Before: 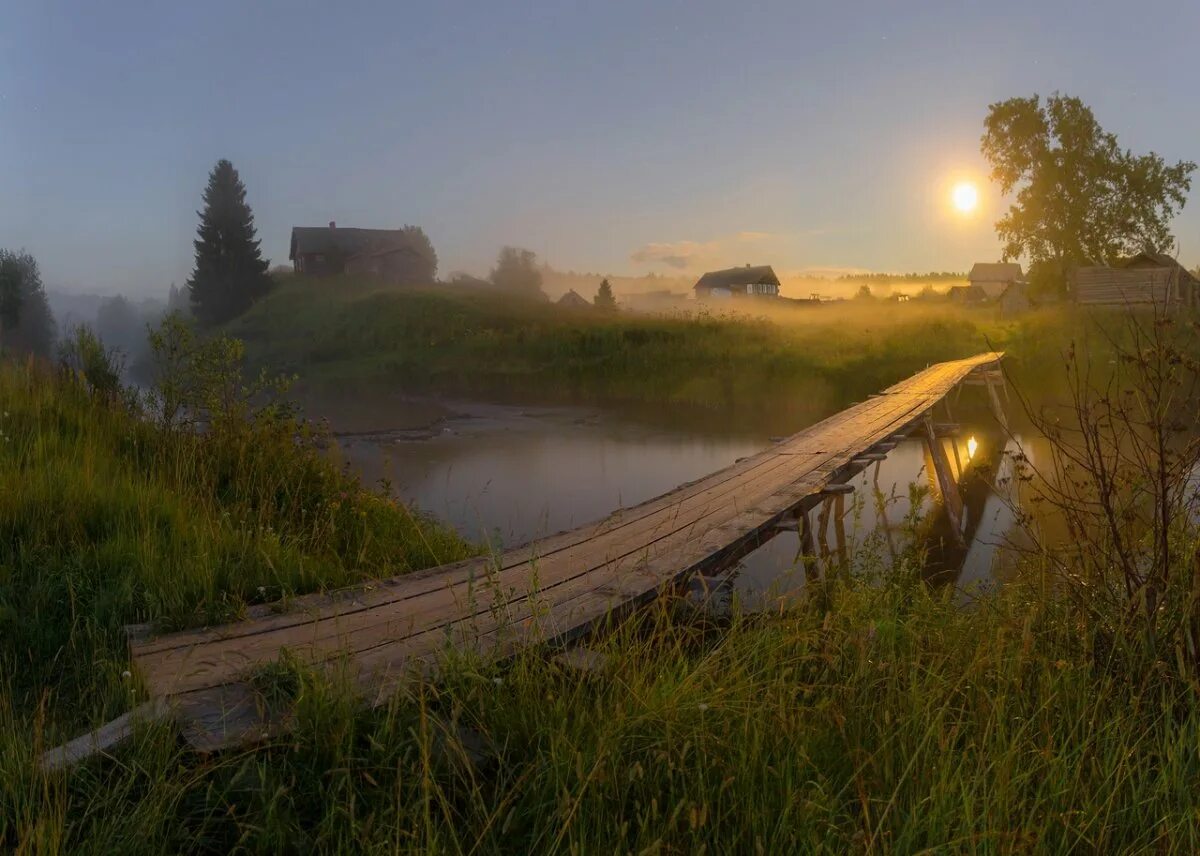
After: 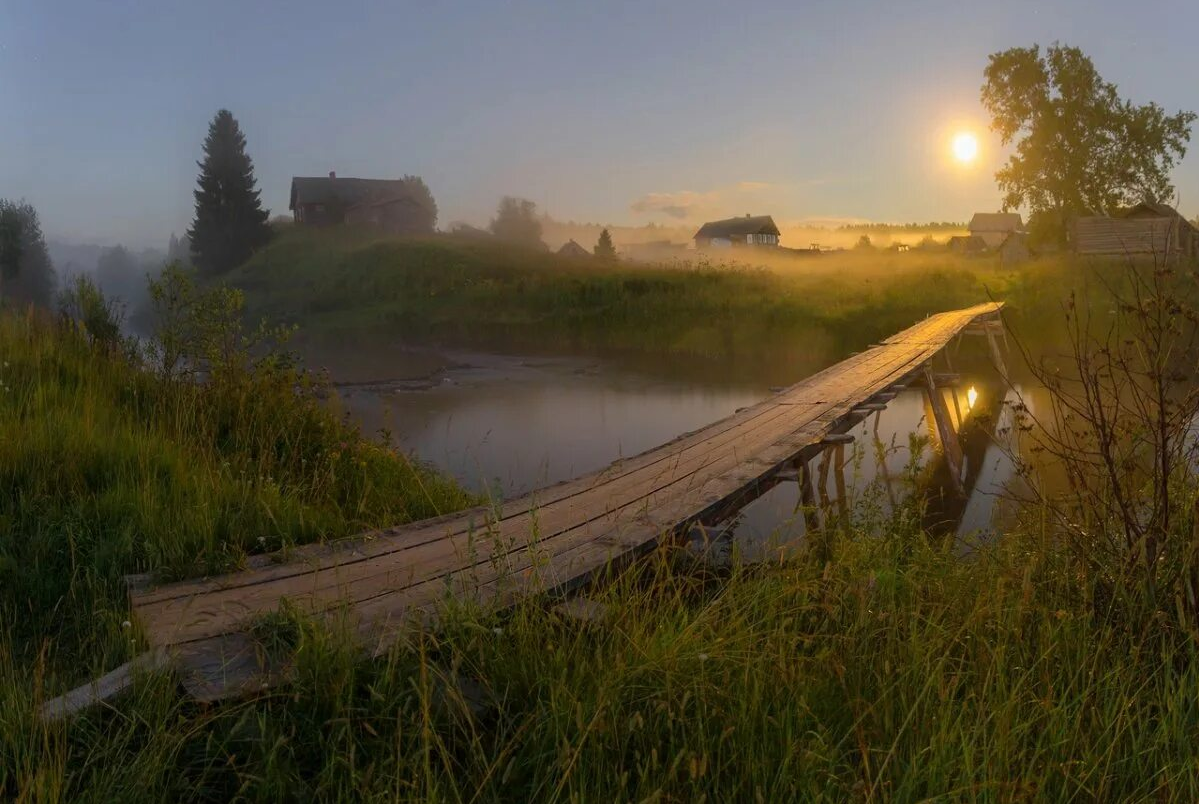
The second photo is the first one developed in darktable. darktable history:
crop and rotate: top 6.063%
